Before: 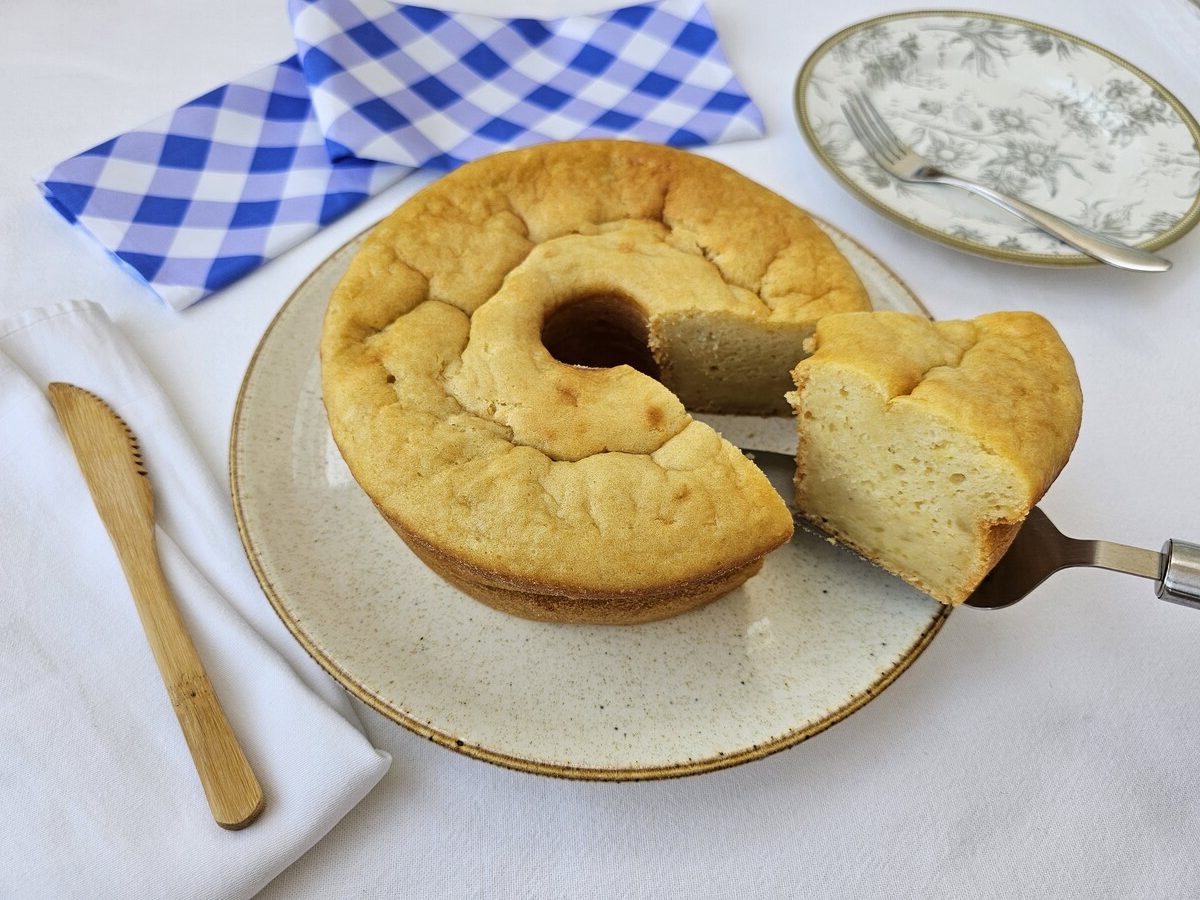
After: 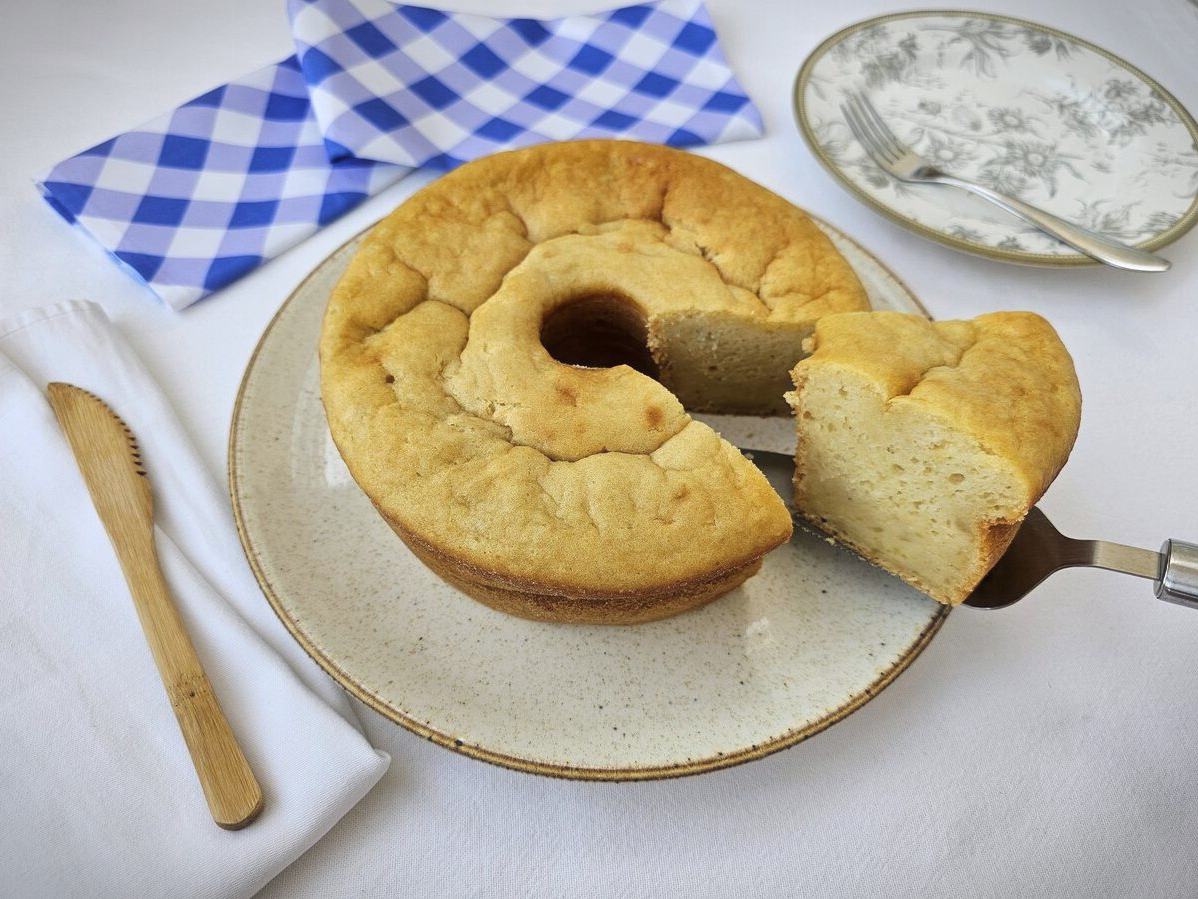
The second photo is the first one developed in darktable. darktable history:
crop and rotate: left 0.126%
haze removal: strength -0.09, distance 0.358, compatibility mode true, adaptive false
vignetting: fall-off start 100%, brightness -0.406, saturation -0.3, width/height ratio 1.324, dithering 8-bit output, unbound false
local contrast: mode bilateral grid, contrast 15, coarseness 36, detail 105%, midtone range 0.2
